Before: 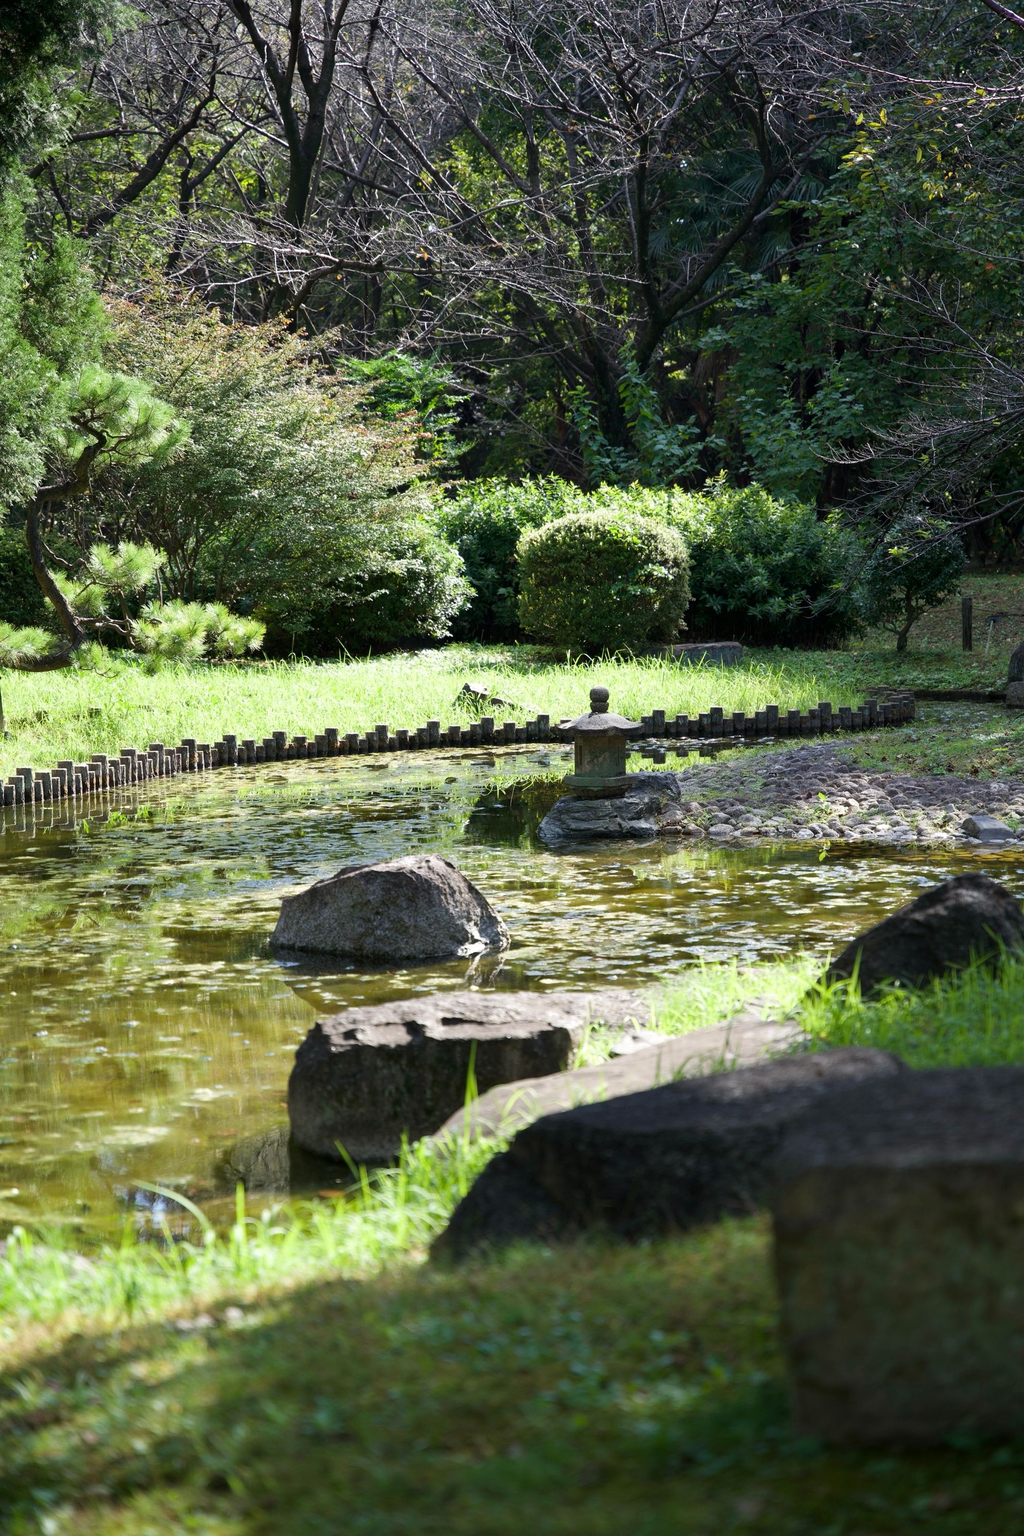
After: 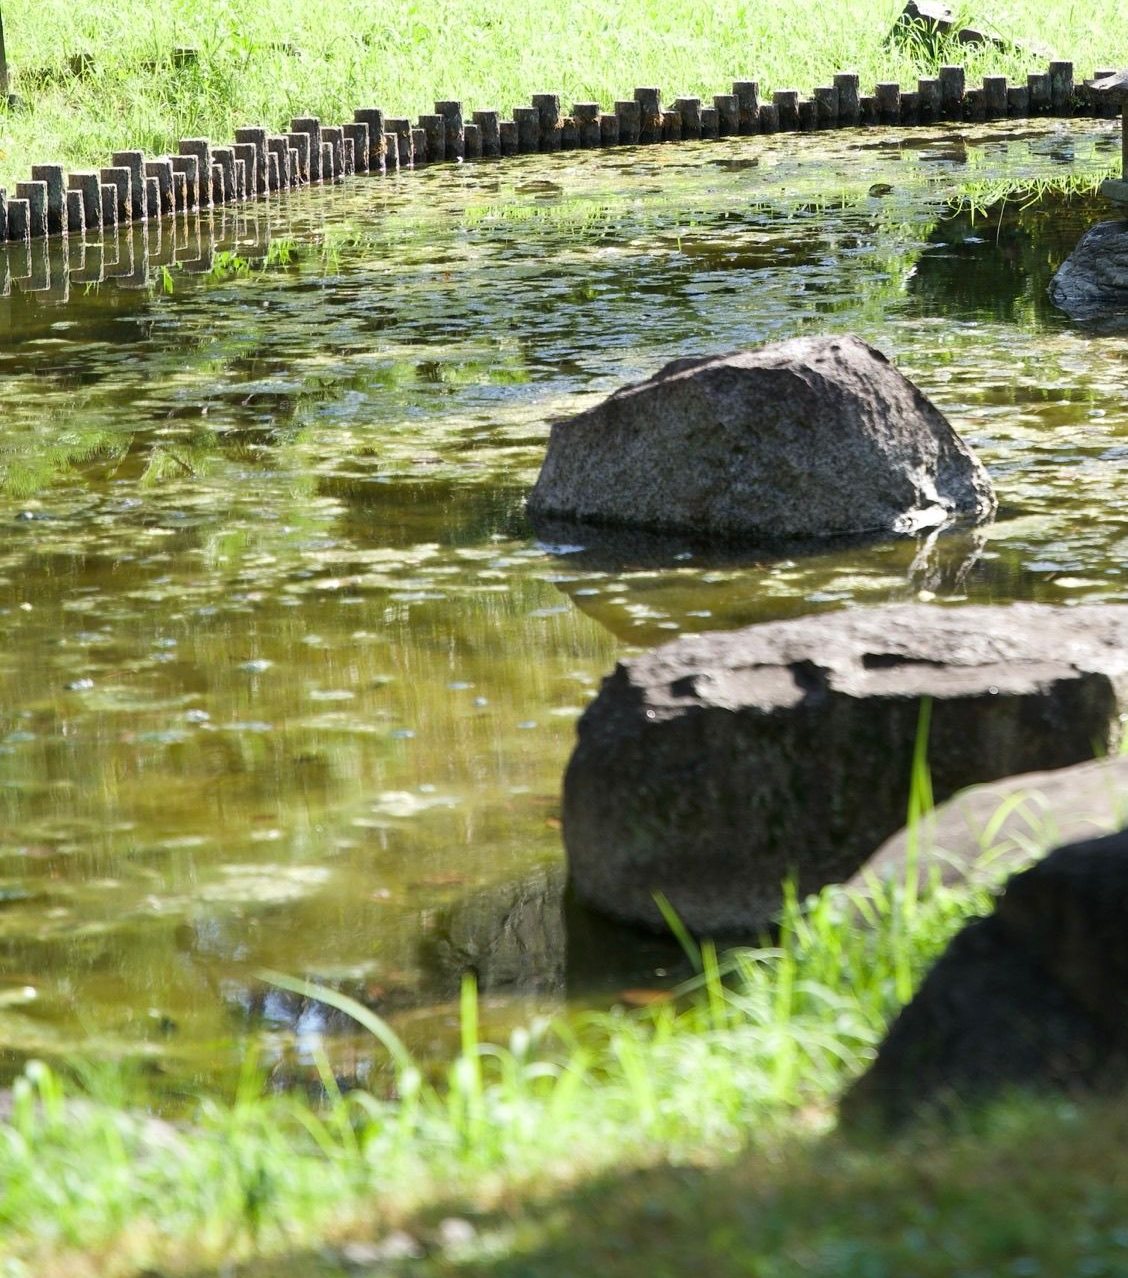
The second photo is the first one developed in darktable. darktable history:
crop: top 44.483%, right 43.593%, bottom 12.892%
tone equalizer: -8 EV 0.06 EV, smoothing diameter 25%, edges refinement/feathering 10, preserve details guided filter
